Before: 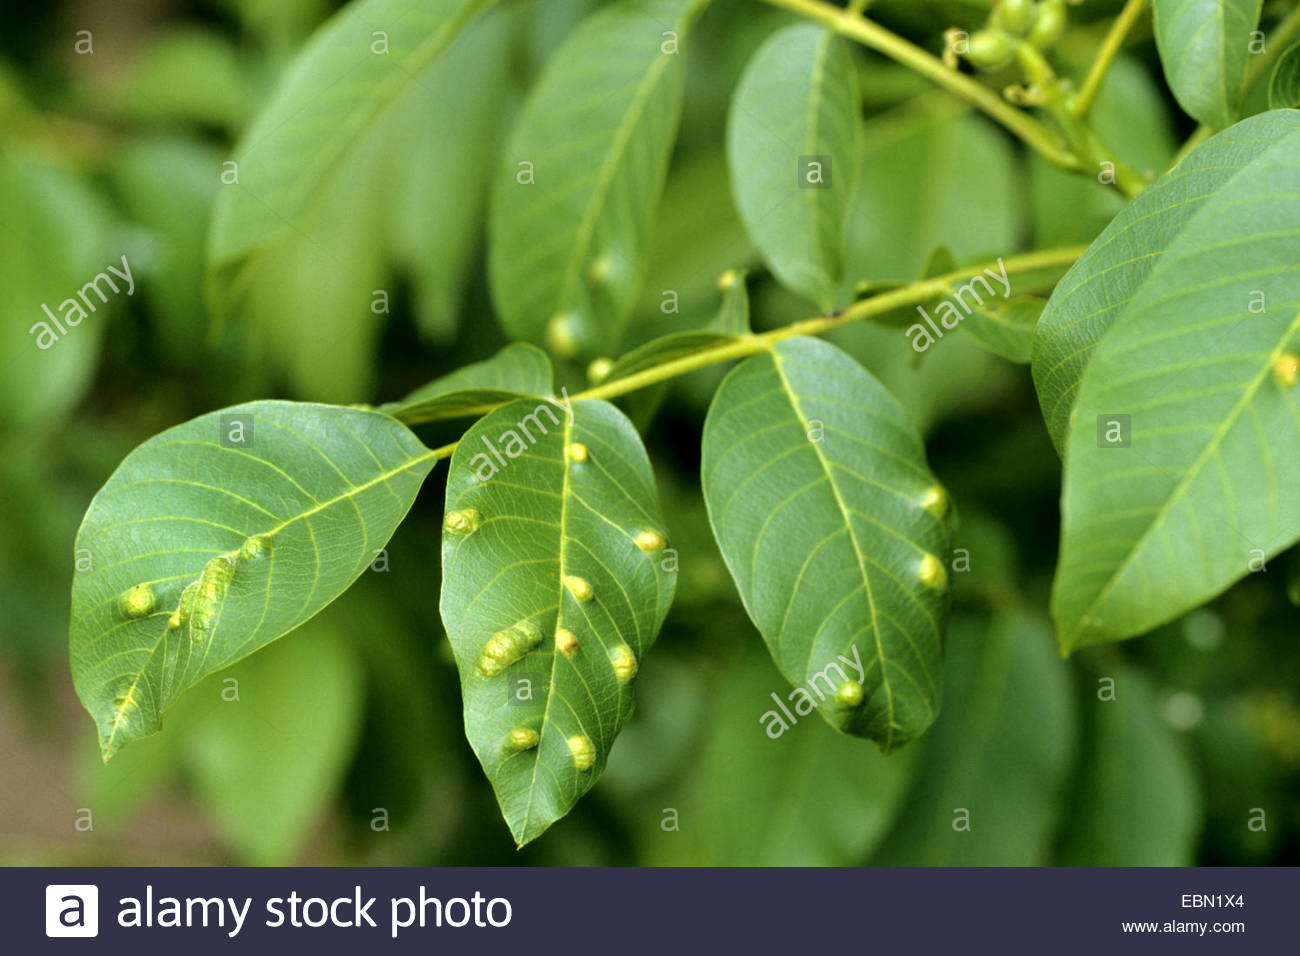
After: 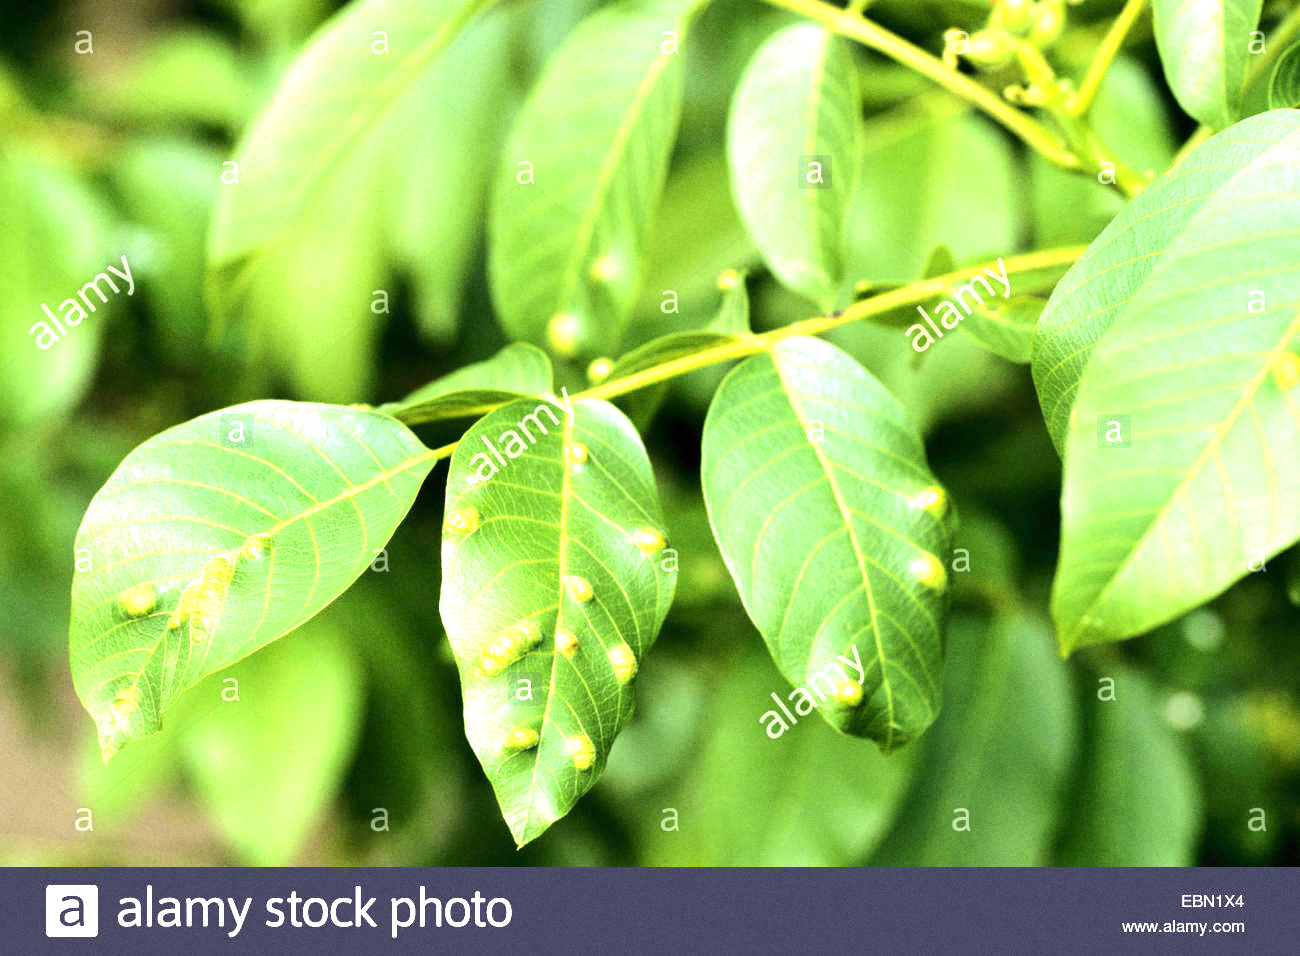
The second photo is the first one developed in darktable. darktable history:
exposure: black level correction 0, exposure 1.1 EV, compensate exposure bias true, compensate highlight preservation false
tone equalizer: -8 EV -0.417 EV, -7 EV -0.389 EV, -6 EV -0.333 EV, -5 EV -0.222 EV, -3 EV 0.222 EV, -2 EV 0.333 EV, -1 EV 0.389 EV, +0 EV 0.417 EV, edges refinement/feathering 500, mask exposure compensation -1.57 EV, preserve details no
grain: coarseness 0.09 ISO
